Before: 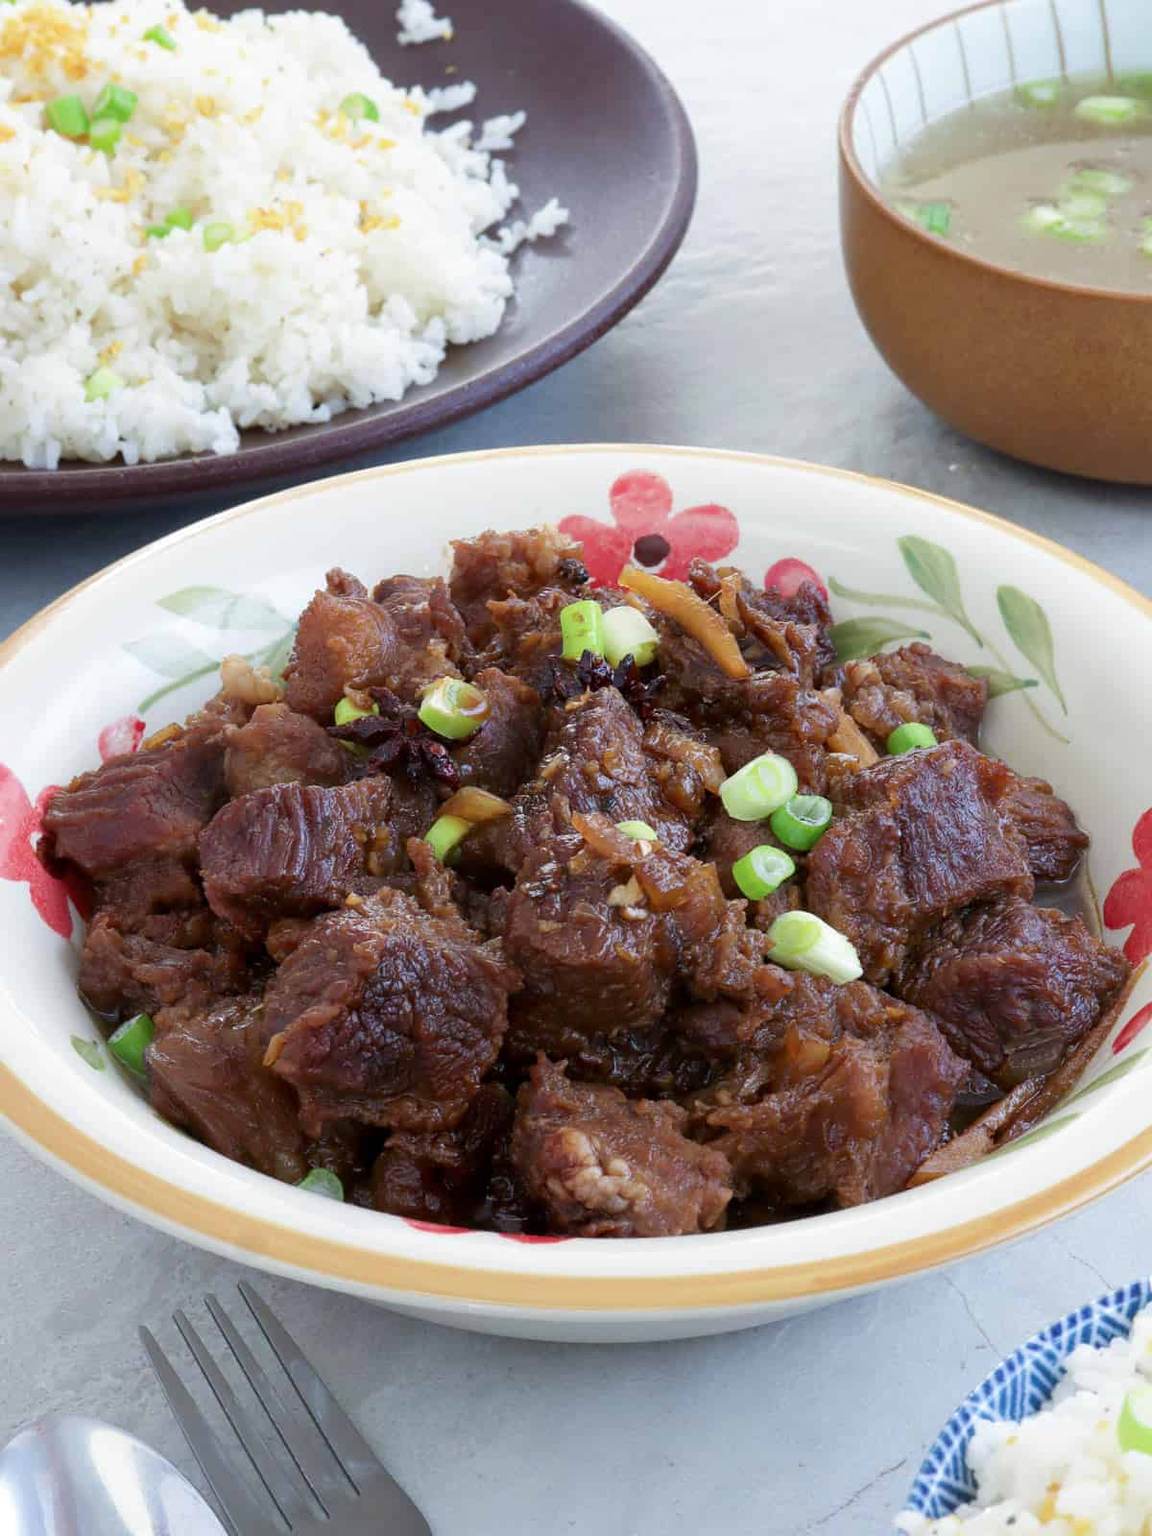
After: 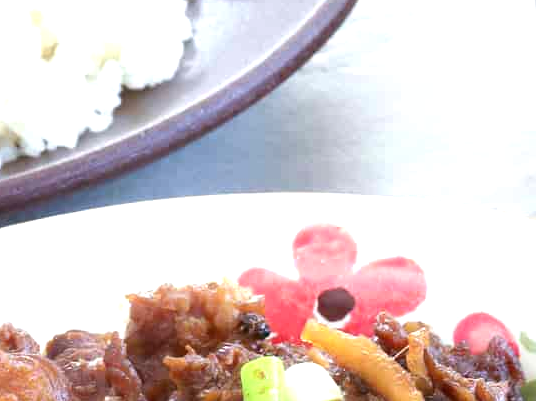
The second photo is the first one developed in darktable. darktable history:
exposure: black level correction 0, exposure 0.9 EV, compensate exposure bias true, compensate highlight preservation false
crop: left 28.64%, top 16.832%, right 26.637%, bottom 58.055%
